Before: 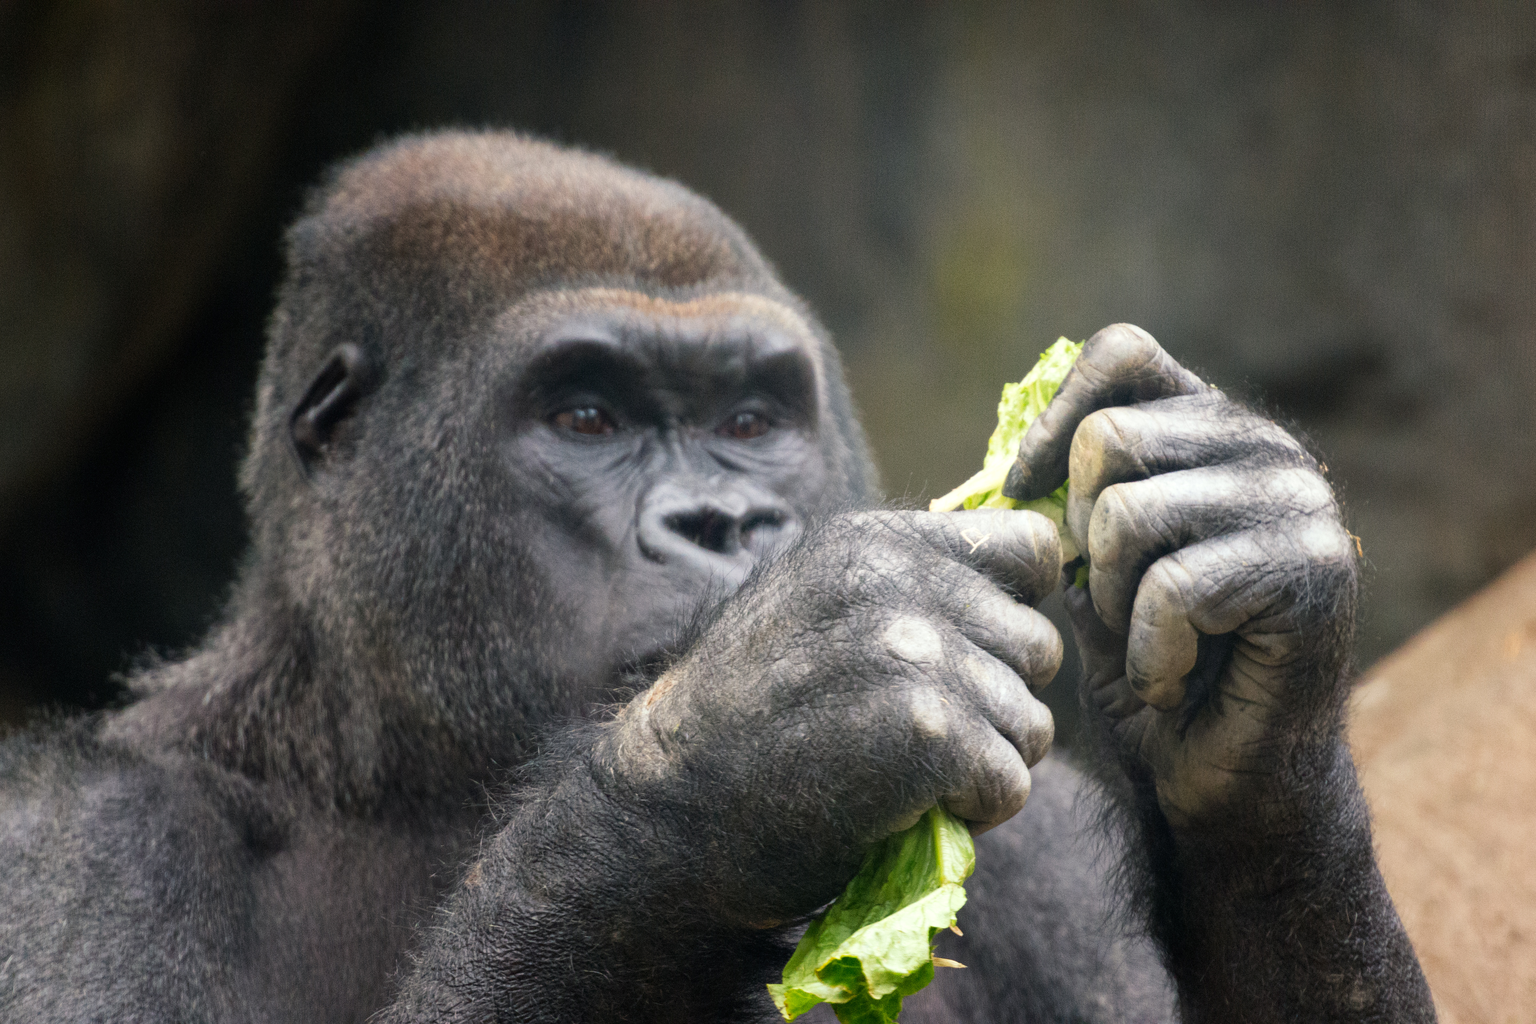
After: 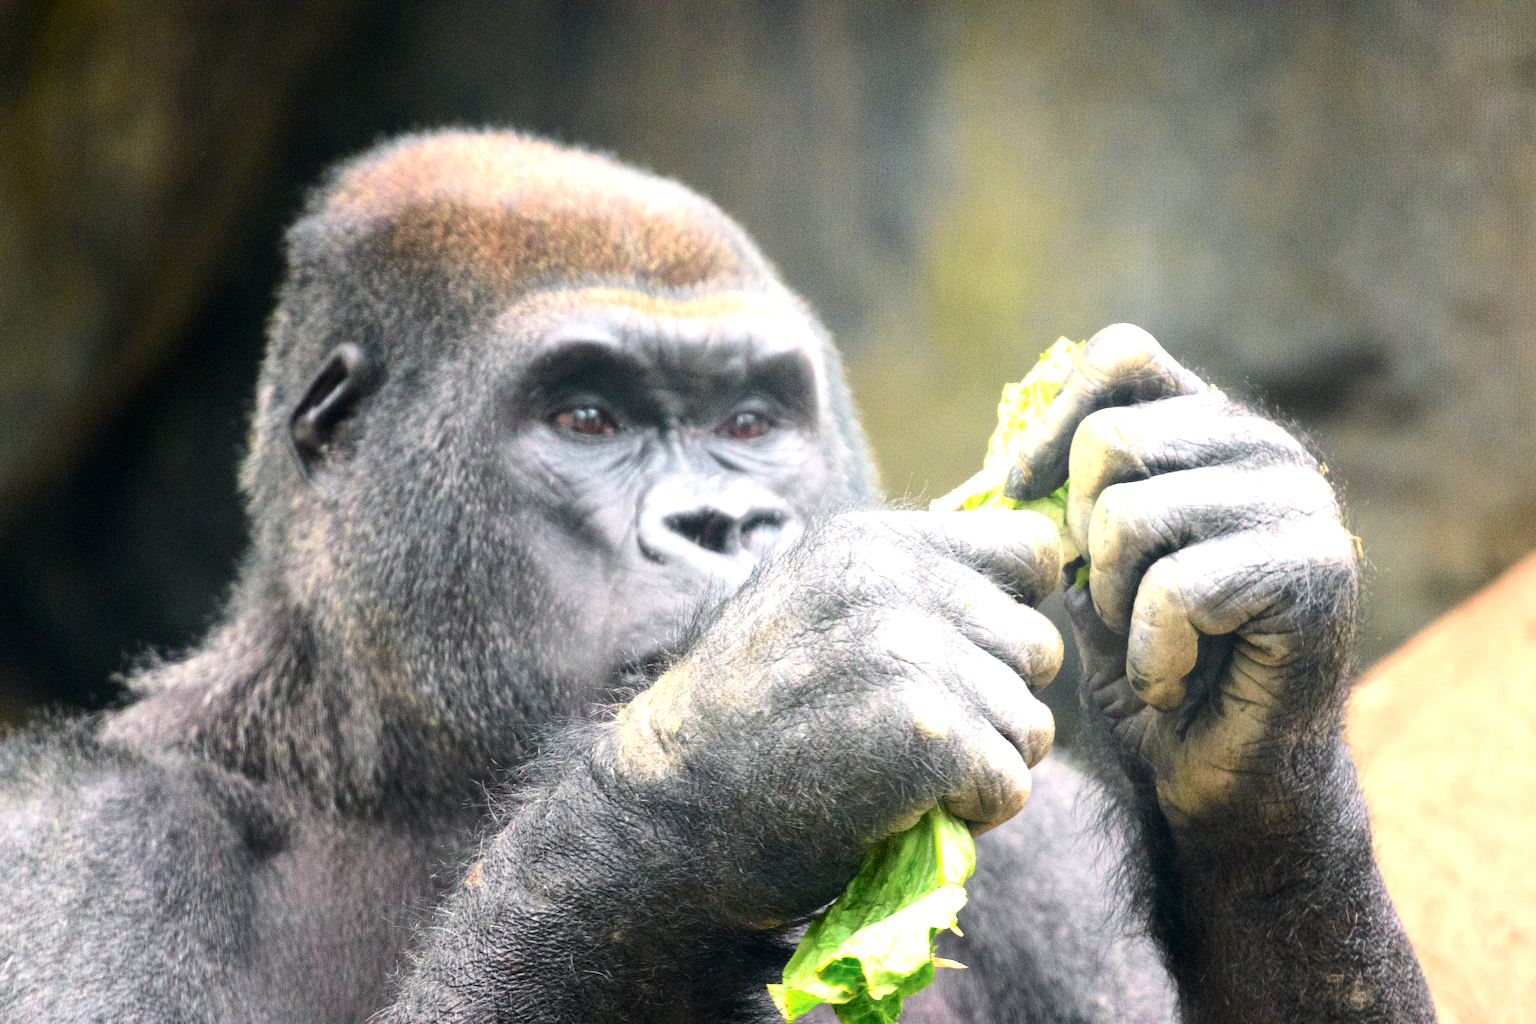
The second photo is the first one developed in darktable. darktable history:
tone curve: curves: ch0 [(0, 0) (0.058, 0.027) (0.214, 0.183) (0.304, 0.288) (0.51, 0.549) (0.658, 0.7) (0.741, 0.775) (0.844, 0.866) (0.986, 0.957)]; ch1 [(0, 0) (0.172, 0.123) (0.312, 0.296) (0.437, 0.429) (0.471, 0.469) (0.502, 0.5) (0.513, 0.515) (0.572, 0.603) (0.617, 0.653) (0.68, 0.724) (0.889, 0.924) (1, 1)]; ch2 [(0, 0) (0.411, 0.424) (0.489, 0.49) (0.502, 0.5) (0.517, 0.519) (0.549, 0.578) (0.604, 0.628) (0.693, 0.686) (1, 1)], color space Lab, independent channels, preserve colors none
exposure: black level correction 0, exposure 1.45 EV, compensate exposure bias true, compensate highlight preservation false
